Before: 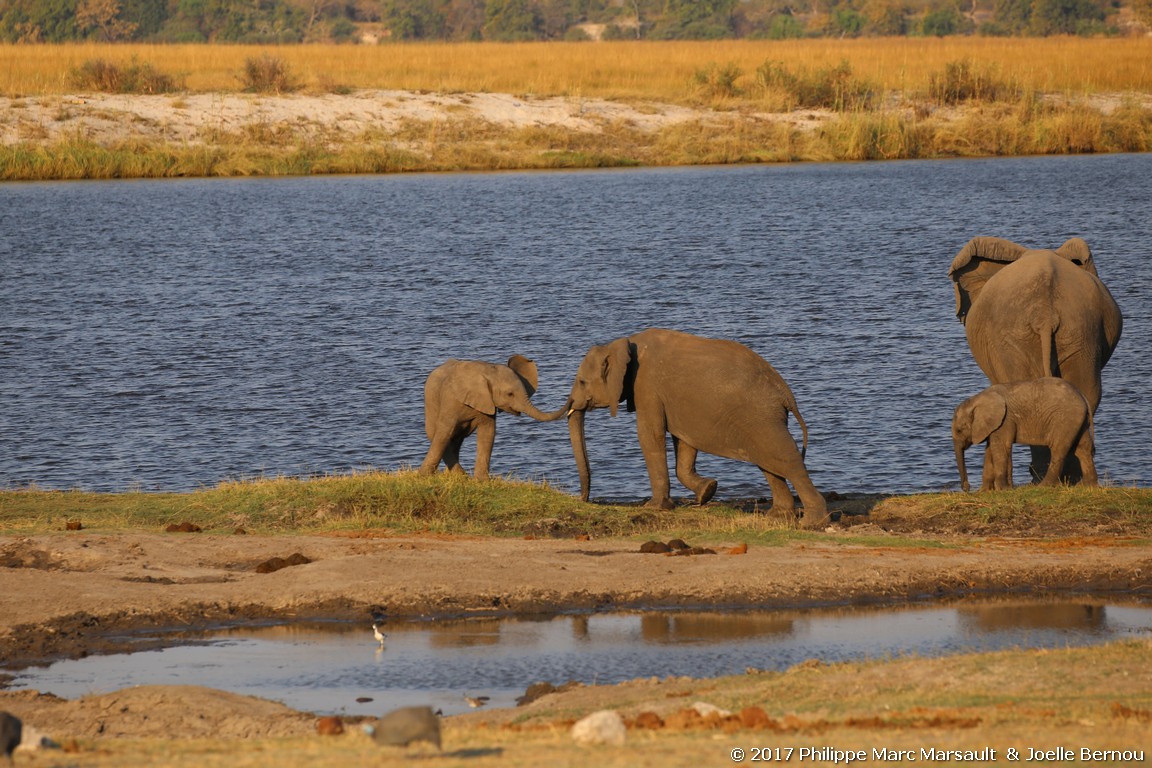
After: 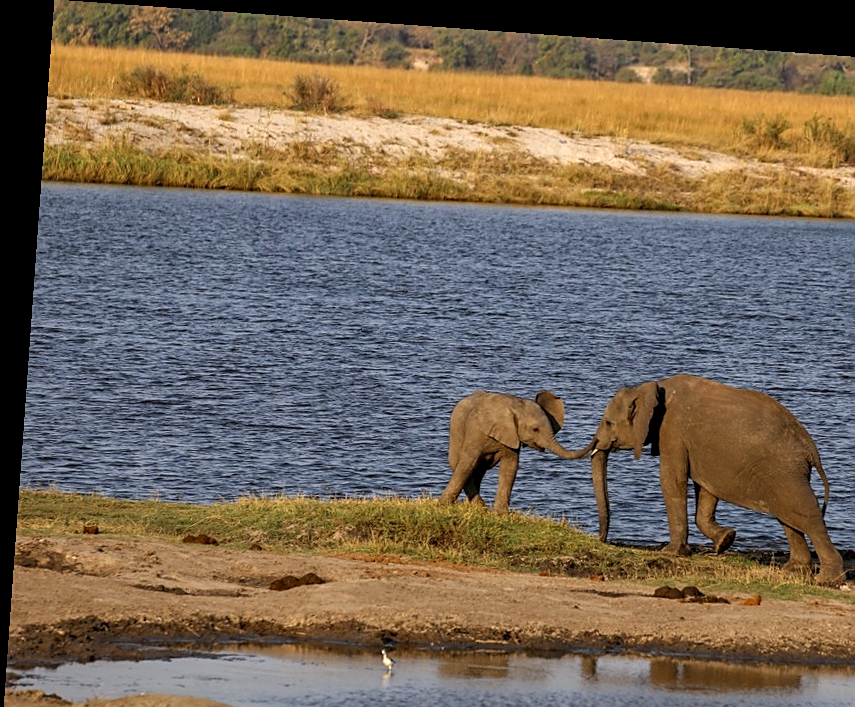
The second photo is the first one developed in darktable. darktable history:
exposure: black level correction 0.001, exposure 0.014 EV, compensate highlight preservation false
sharpen: on, module defaults
white balance: red 0.98, blue 1.034
rotate and perspective: rotation 4.1°, automatic cropping off
local contrast: detail 140%
crop: right 28.885%, bottom 16.626%
